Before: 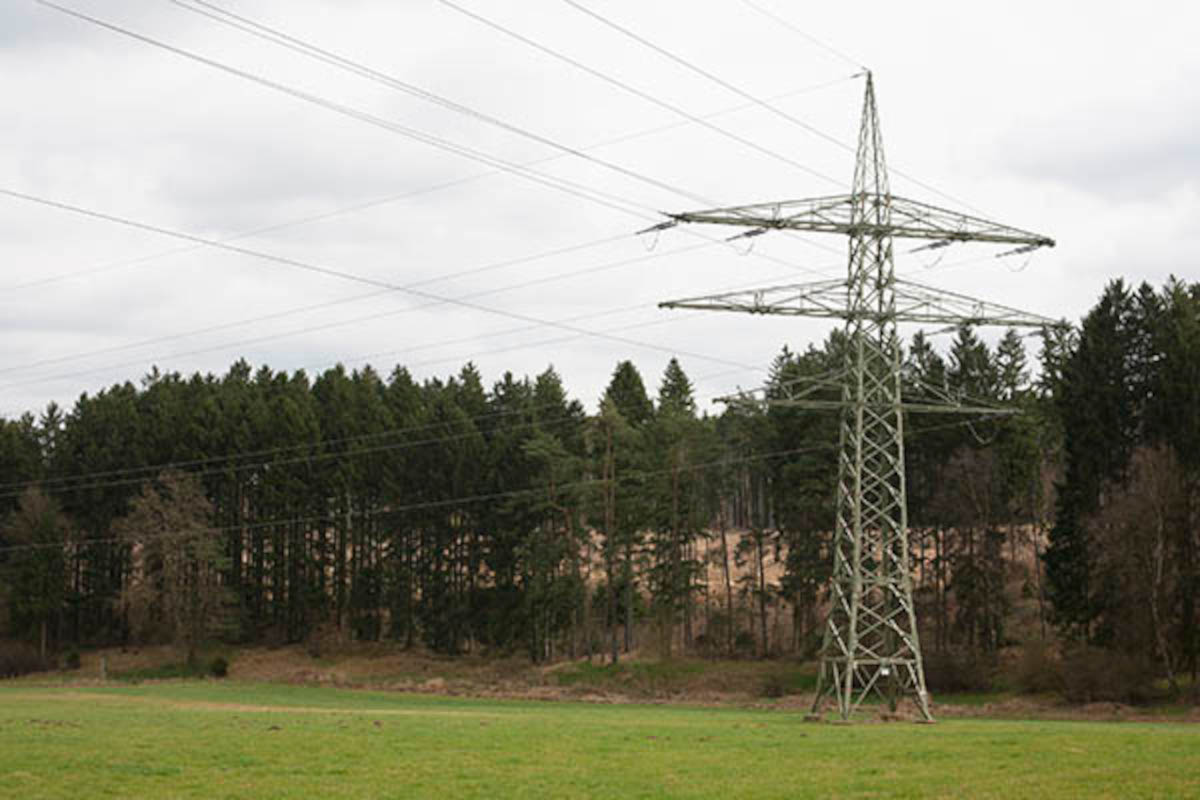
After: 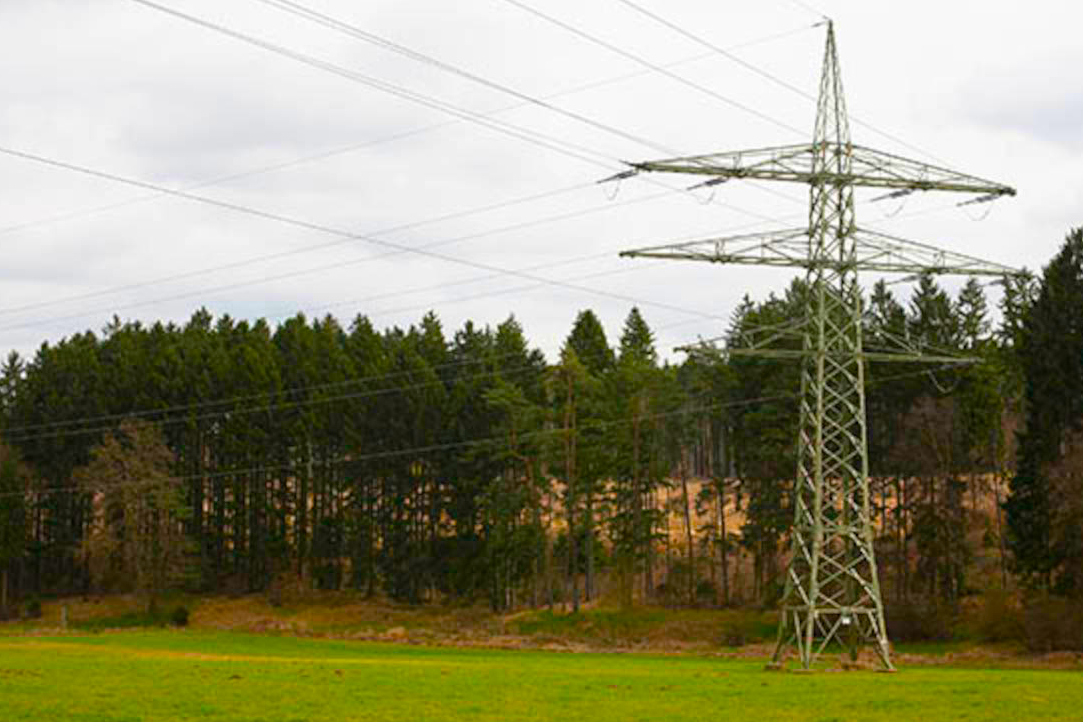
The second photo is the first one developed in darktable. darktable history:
color balance rgb: linear chroma grading › global chroma 25%, perceptual saturation grading › global saturation 50%
crop: left 3.305%, top 6.436%, right 6.389%, bottom 3.258%
